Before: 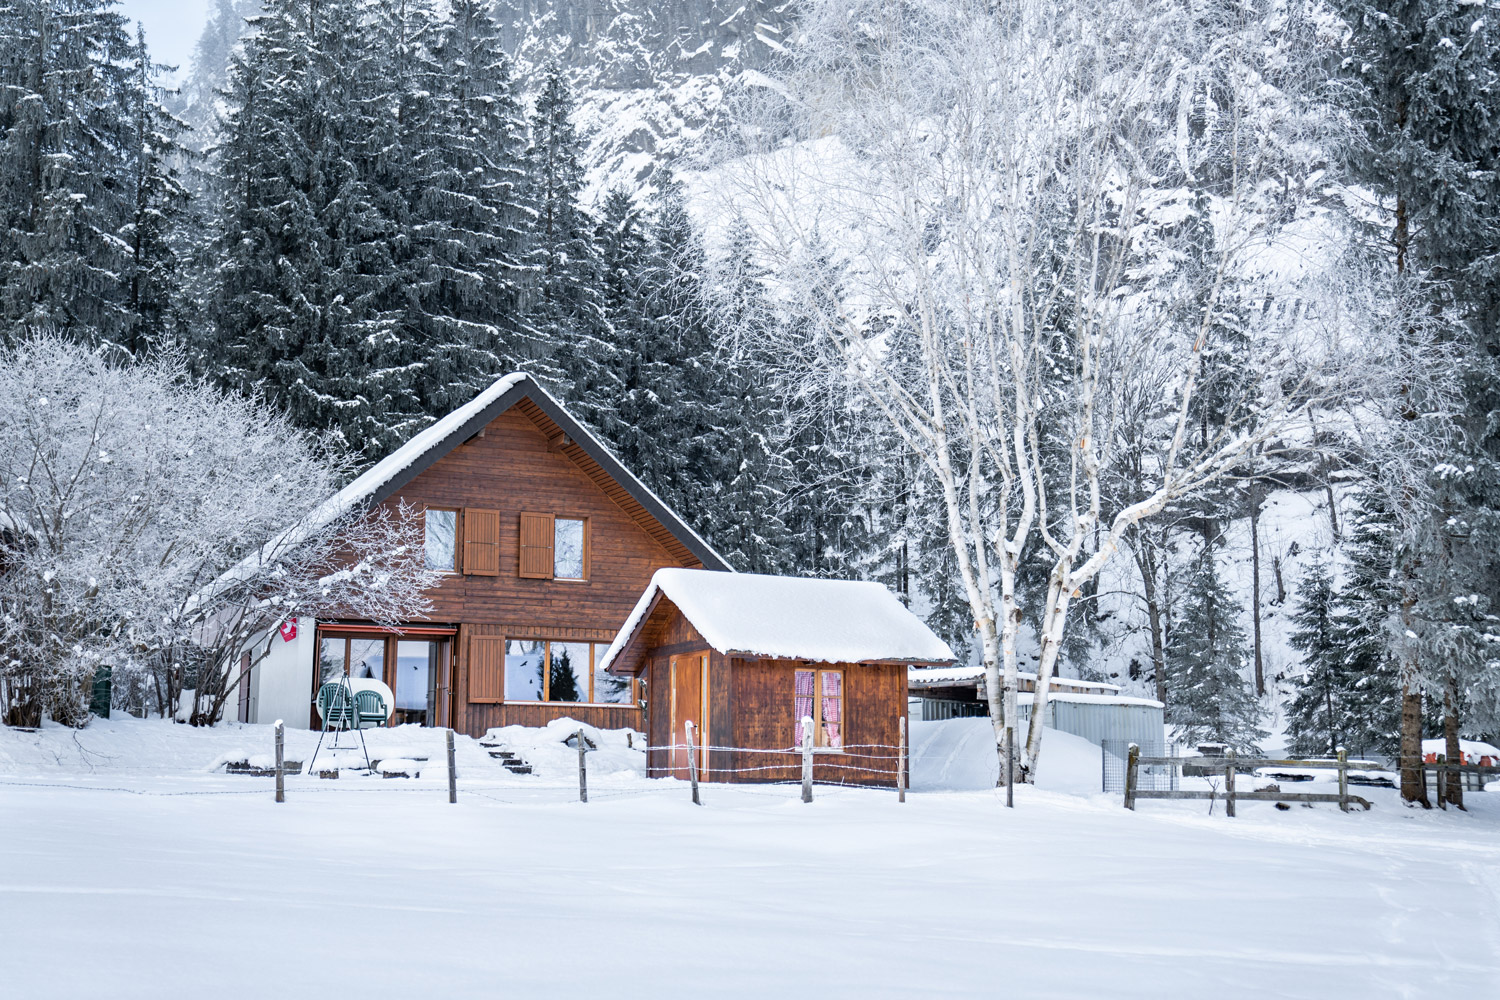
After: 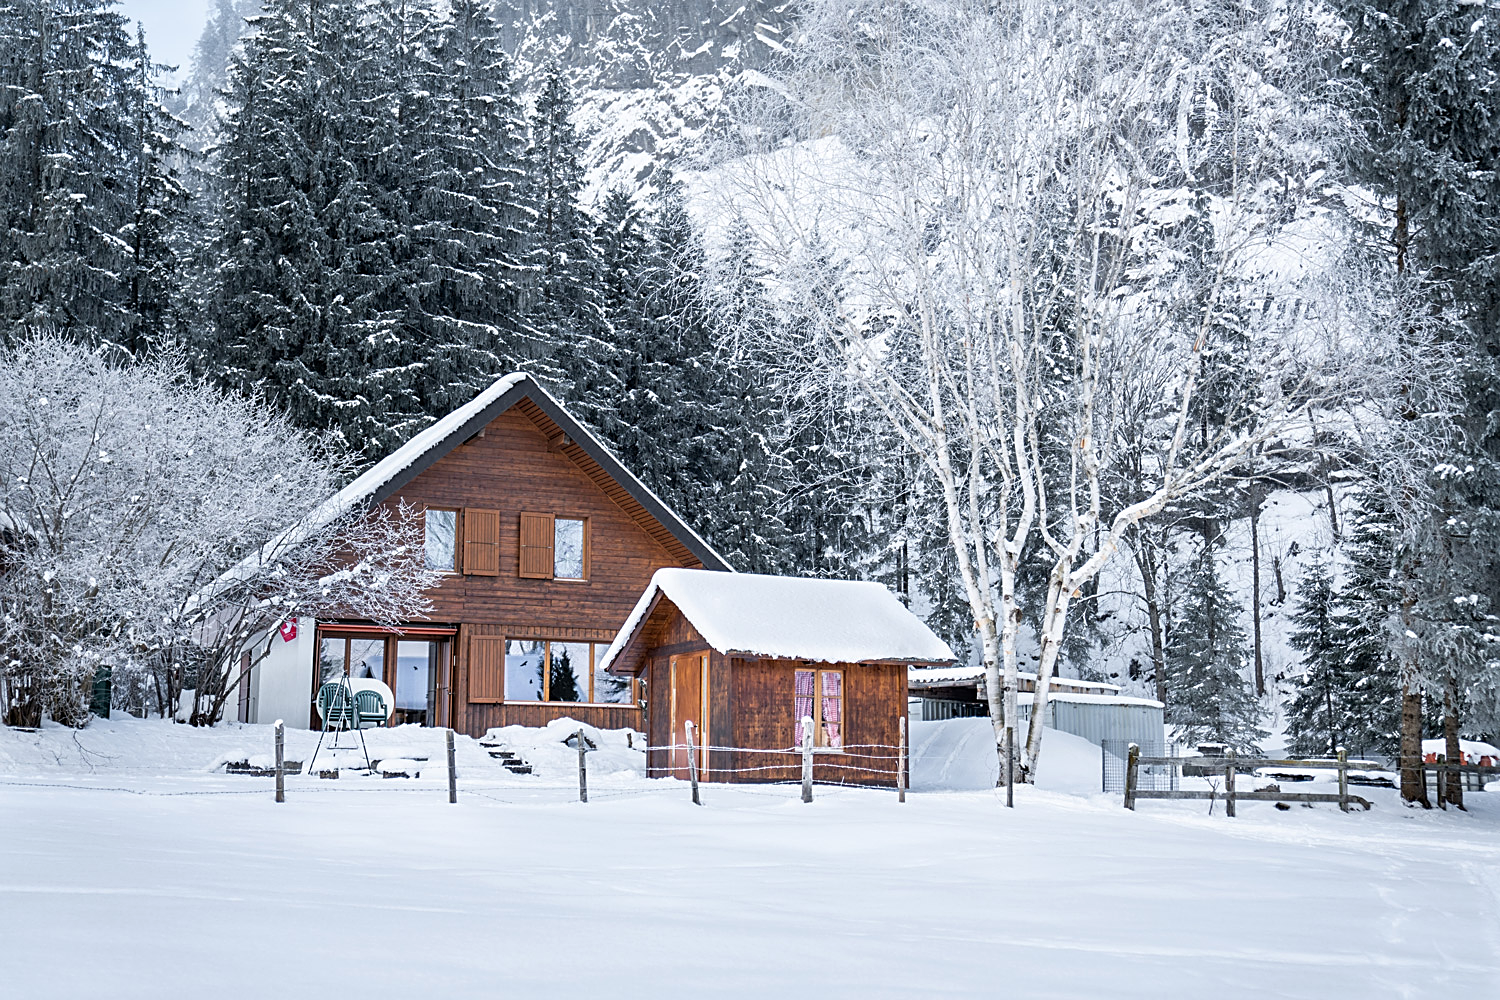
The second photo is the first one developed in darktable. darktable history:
base curve: curves: ch0 [(0, 0) (0.303, 0.277) (1, 1)]
sharpen: on, module defaults
